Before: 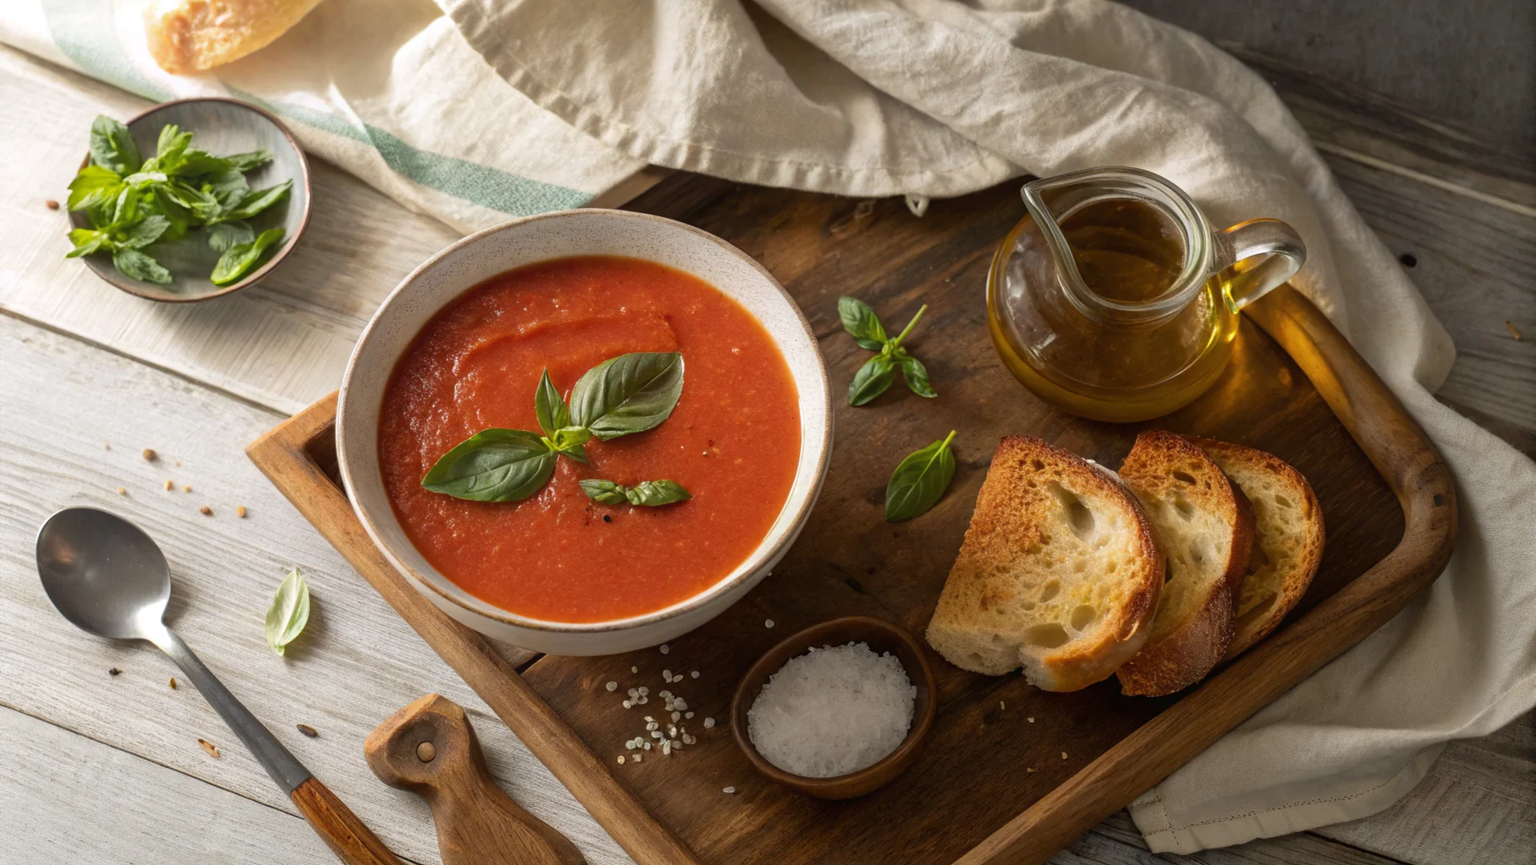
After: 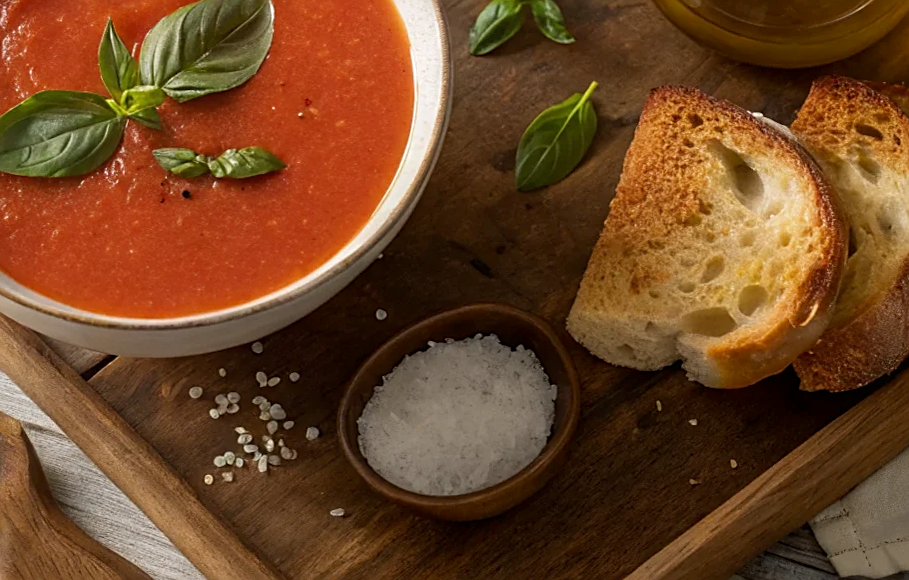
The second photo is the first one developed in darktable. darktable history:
exposure: black level correction 0.001, compensate highlight preservation false
rotate and perspective: rotation -1.17°, automatic cropping off
crop: left 29.672%, top 41.786%, right 20.851%, bottom 3.487%
sharpen: on, module defaults
